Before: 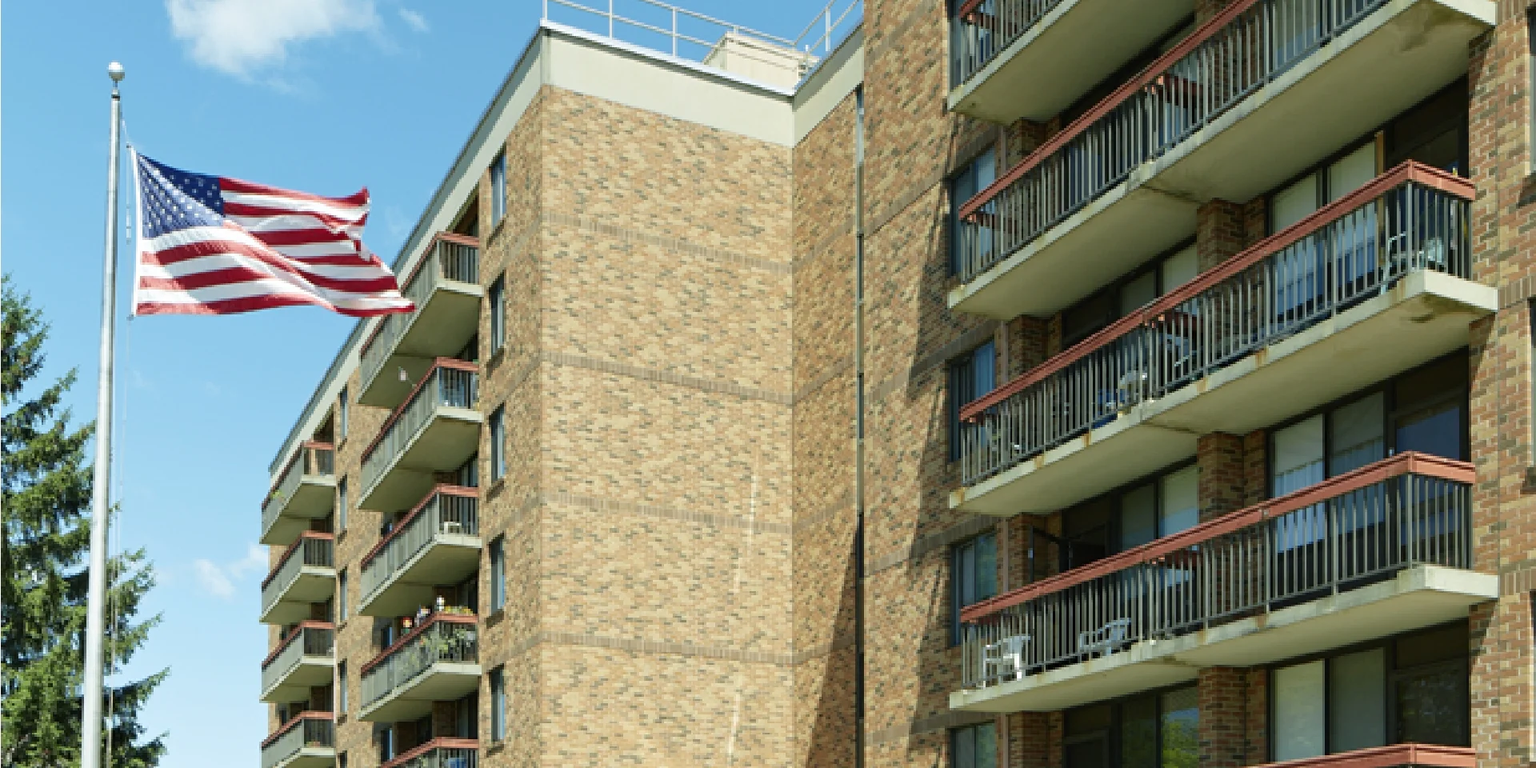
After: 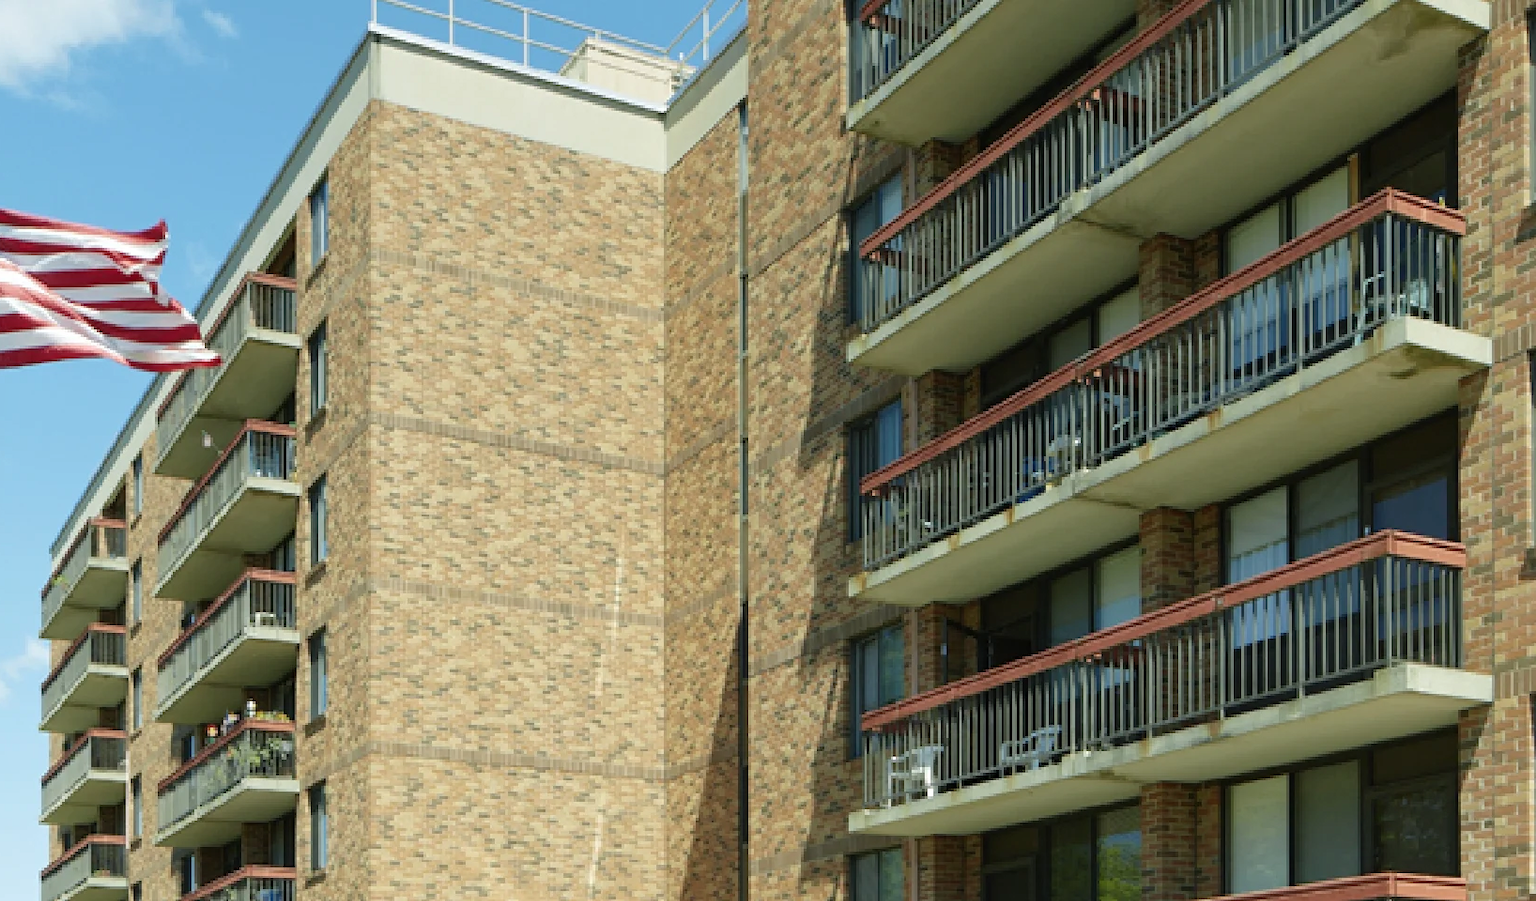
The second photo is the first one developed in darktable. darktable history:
crop and rotate: left 14.751%
shadows and highlights: shadows 25.06, highlights -23.12
